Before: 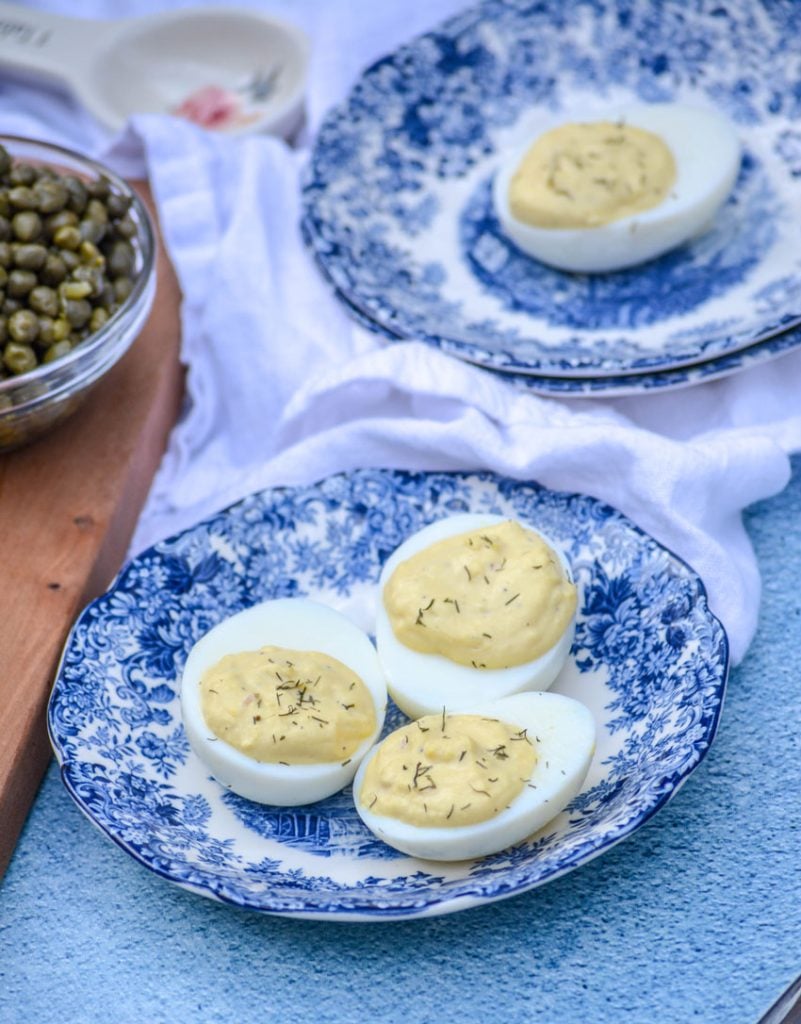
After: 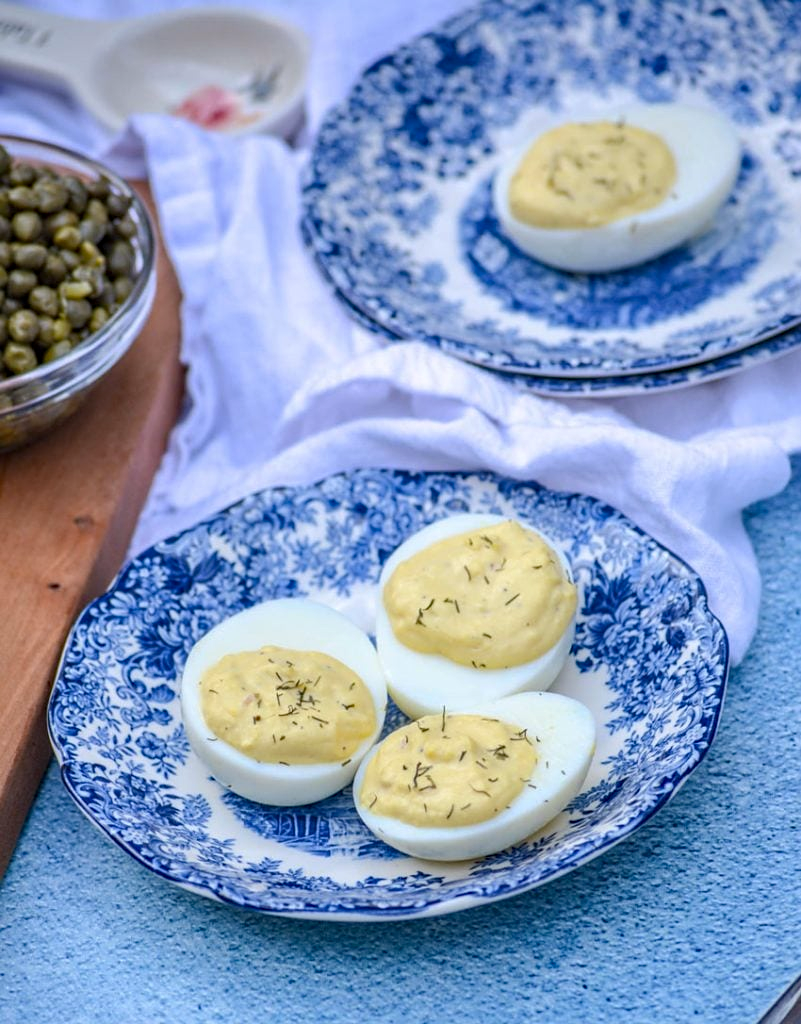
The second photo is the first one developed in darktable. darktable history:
haze removal: compatibility mode true, adaptive false
sharpen: amount 0.206
